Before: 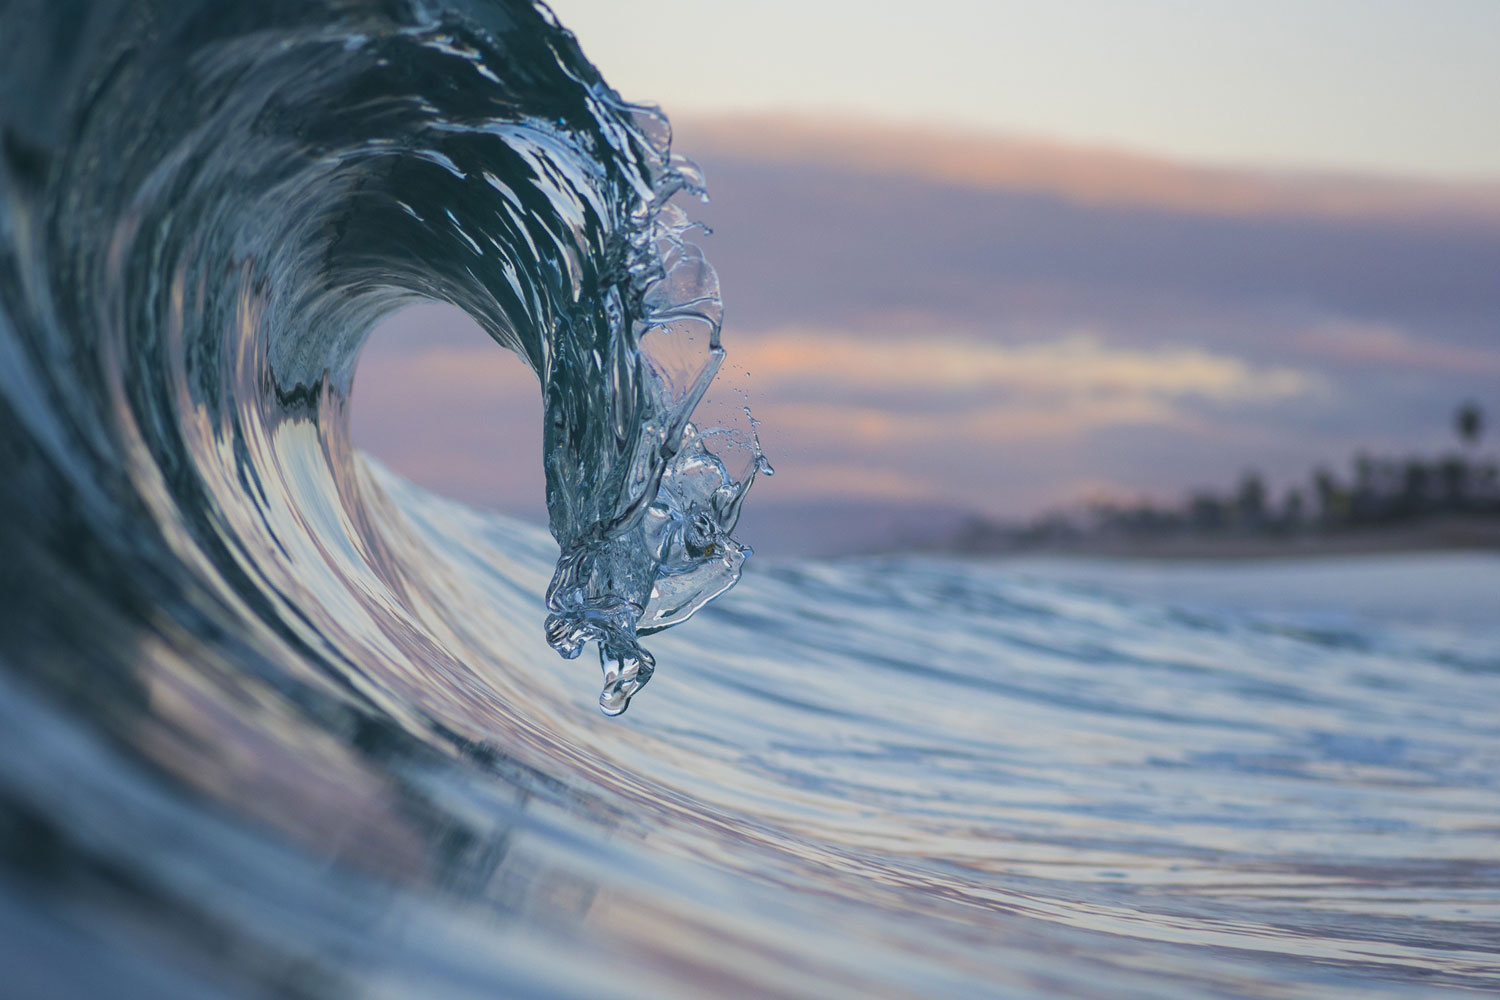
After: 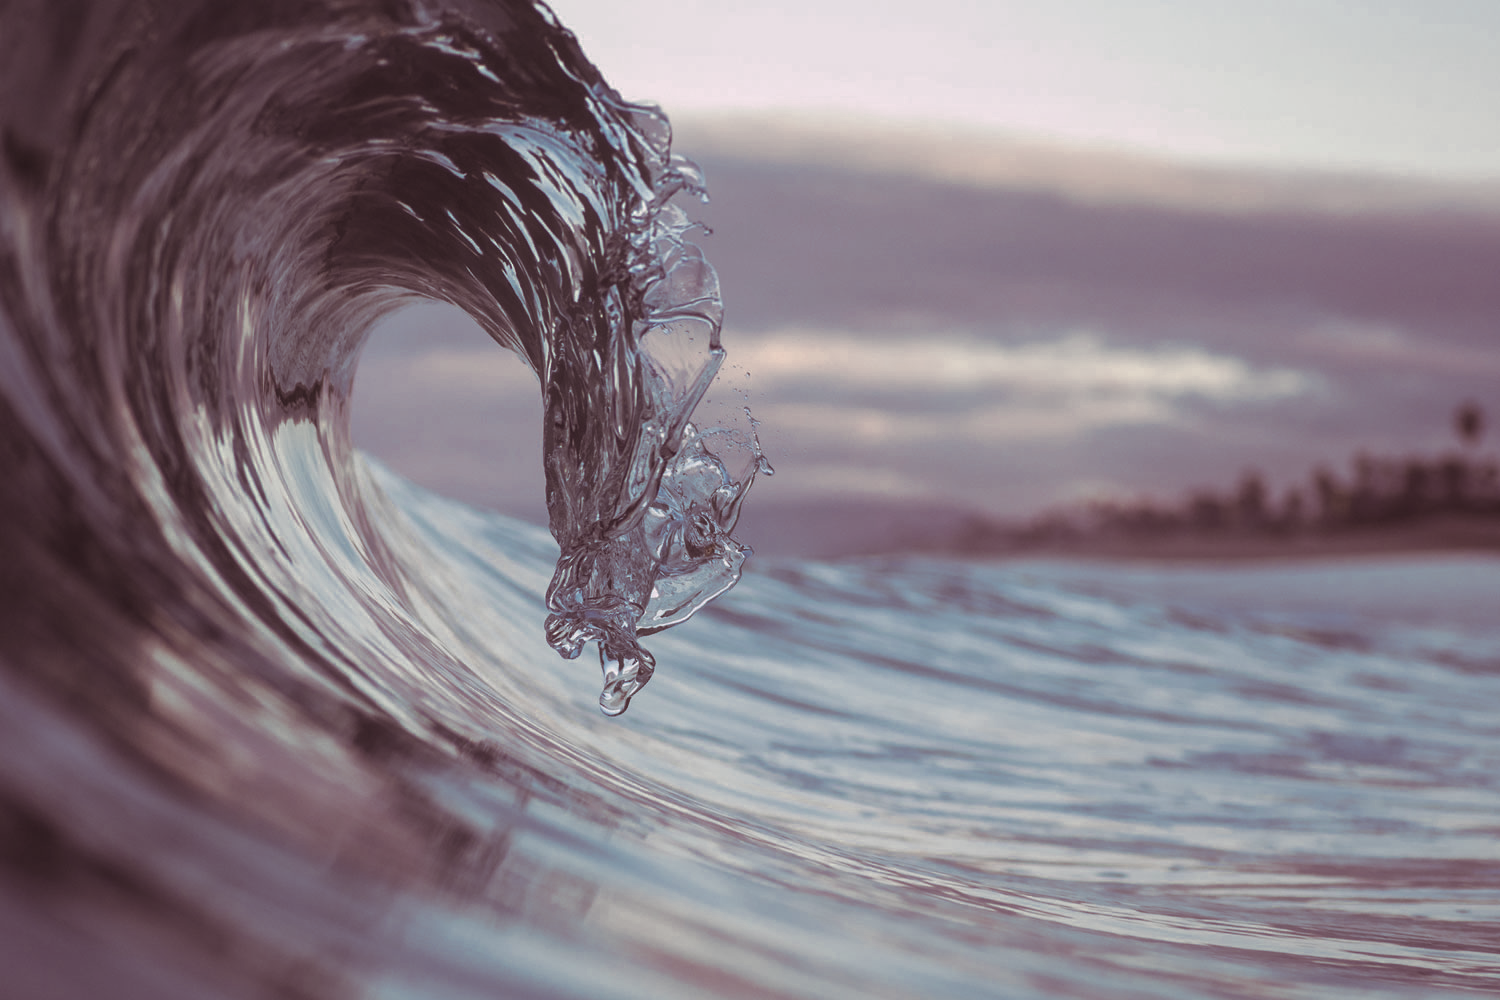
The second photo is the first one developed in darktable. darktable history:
haze removal: strength -0.05
color zones: curves: ch0 [(0.25, 0.667) (0.758, 0.368)]; ch1 [(0.215, 0.245) (0.761, 0.373)]; ch2 [(0.247, 0.554) (0.761, 0.436)]
split-toning: highlights › hue 298.8°, highlights › saturation 0.73, compress 41.76%
